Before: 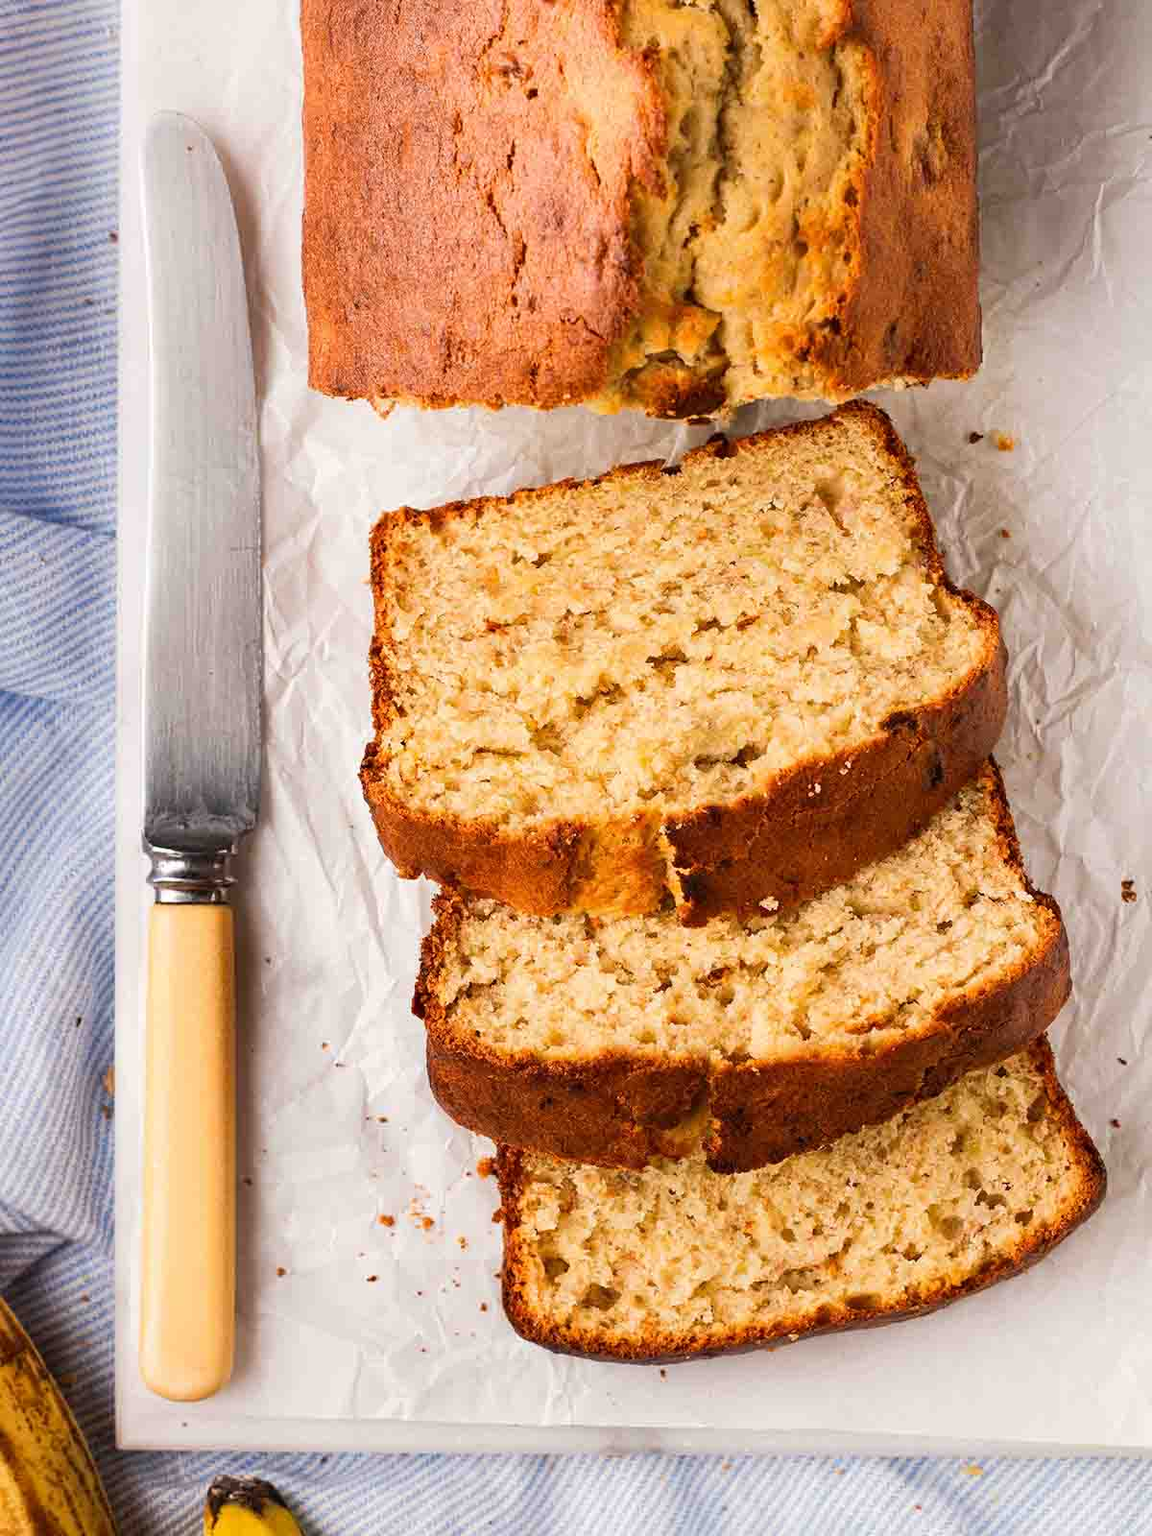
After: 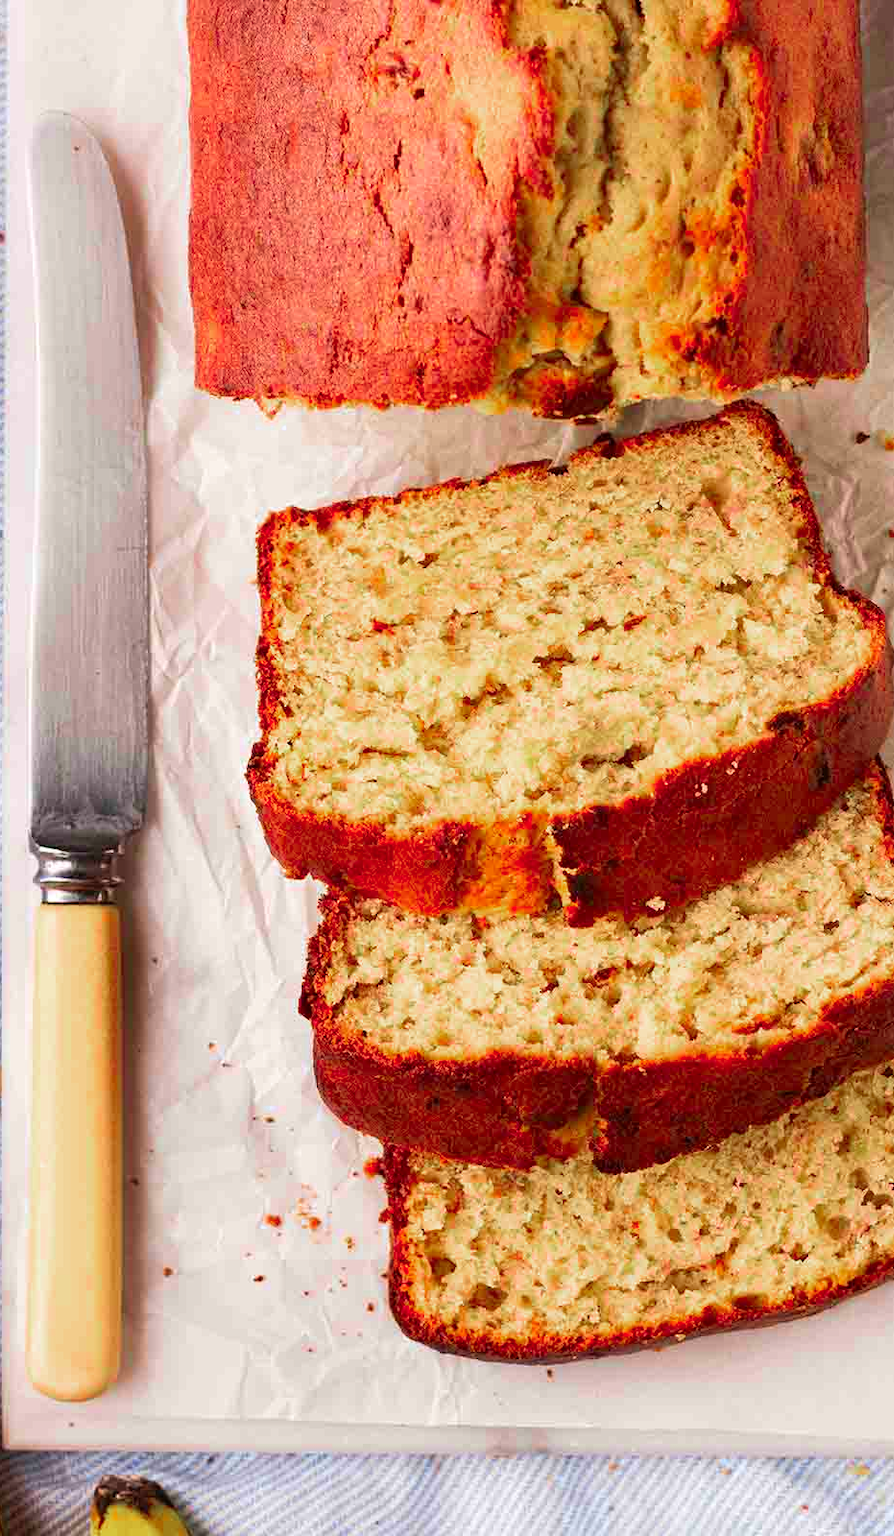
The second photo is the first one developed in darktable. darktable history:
crop: left 9.892%, right 12.436%
color zones: curves: ch0 [(0, 0.466) (0.128, 0.466) (0.25, 0.5) (0.375, 0.456) (0.5, 0.5) (0.625, 0.5) (0.737, 0.652) (0.875, 0.5)]; ch1 [(0, 0.603) (0.125, 0.618) (0.261, 0.348) (0.372, 0.353) (0.497, 0.363) (0.611, 0.45) (0.731, 0.427) (0.875, 0.518) (0.998, 0.652)]; ch2 [(0, 0.559) (0.125, 0.451) (0.253, 0.564) (0.37, 0.578) (0.5, 0.466) (0.625, 0.471) (0.731, 0.471) (0.88, 0.485)]
velvia: on, module defaults
